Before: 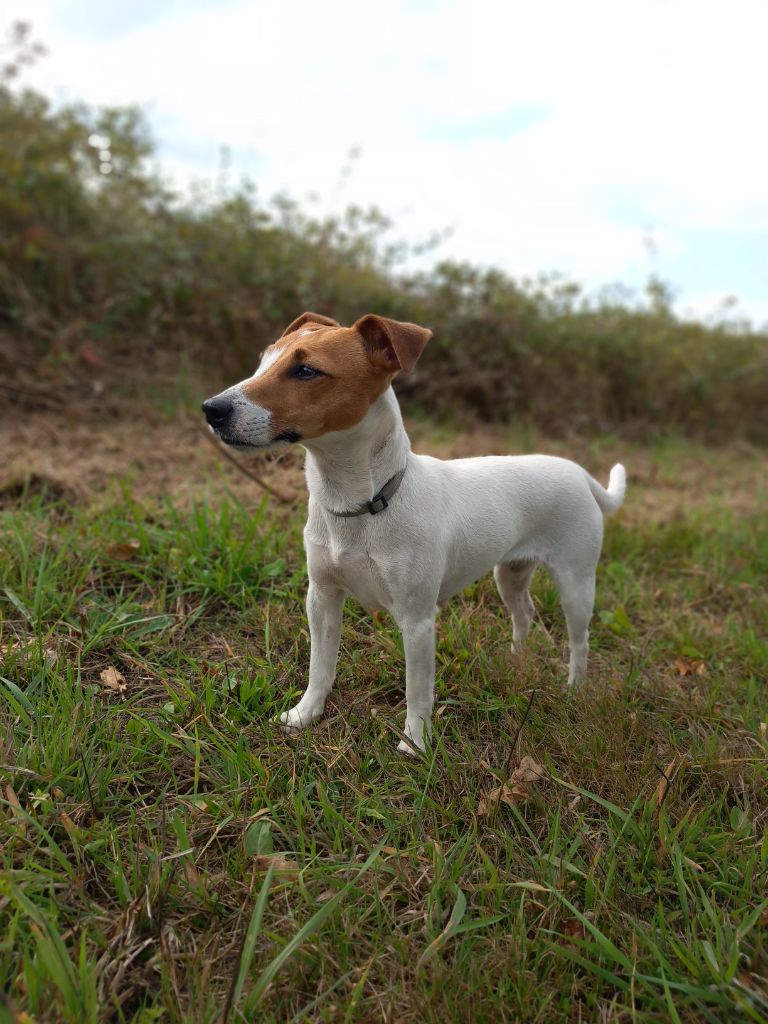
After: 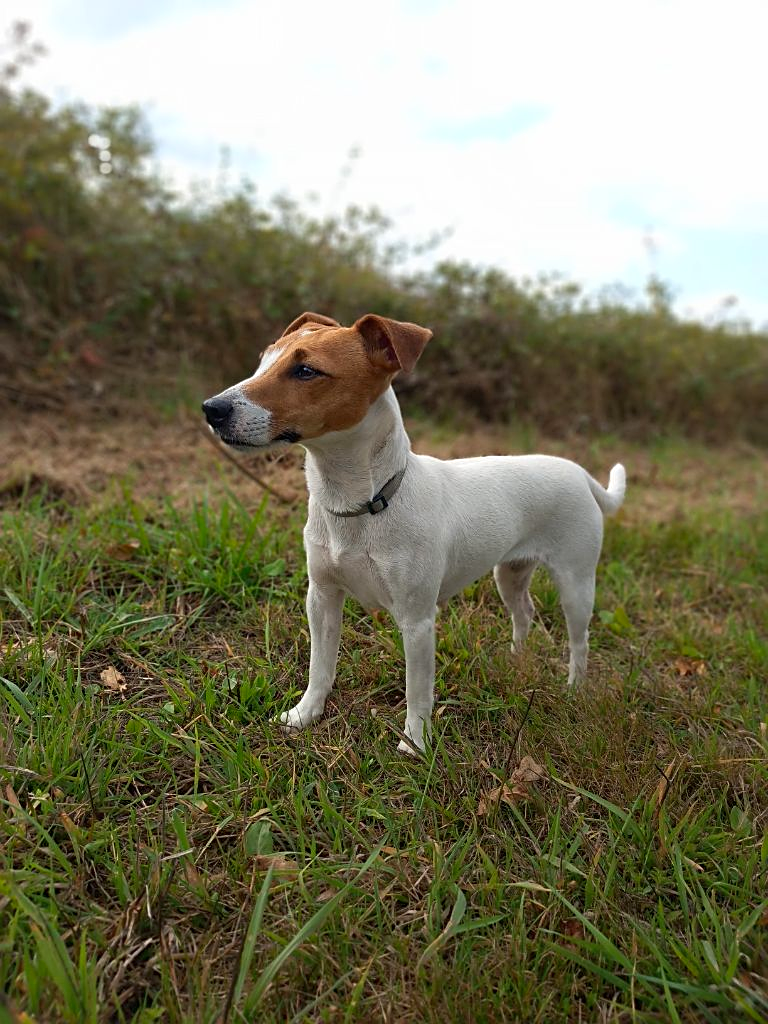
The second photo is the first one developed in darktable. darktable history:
sharpen: on, module defaults
contrast brightness saturation: saturation 0.1
